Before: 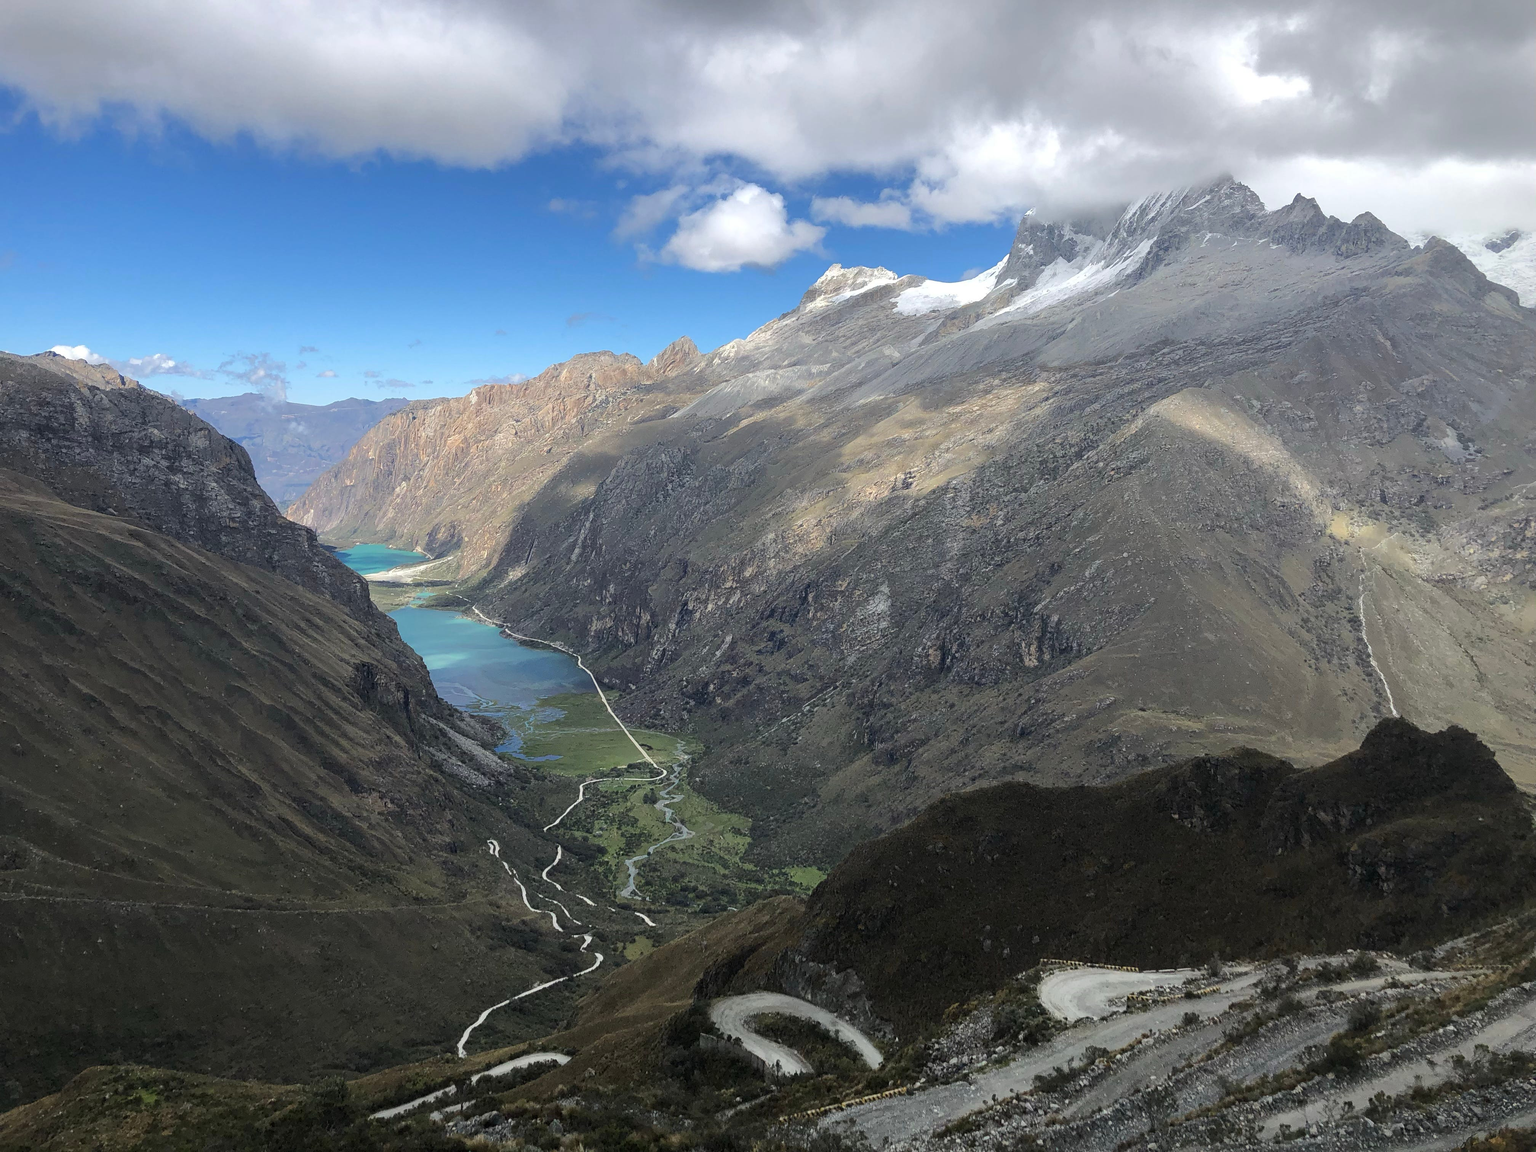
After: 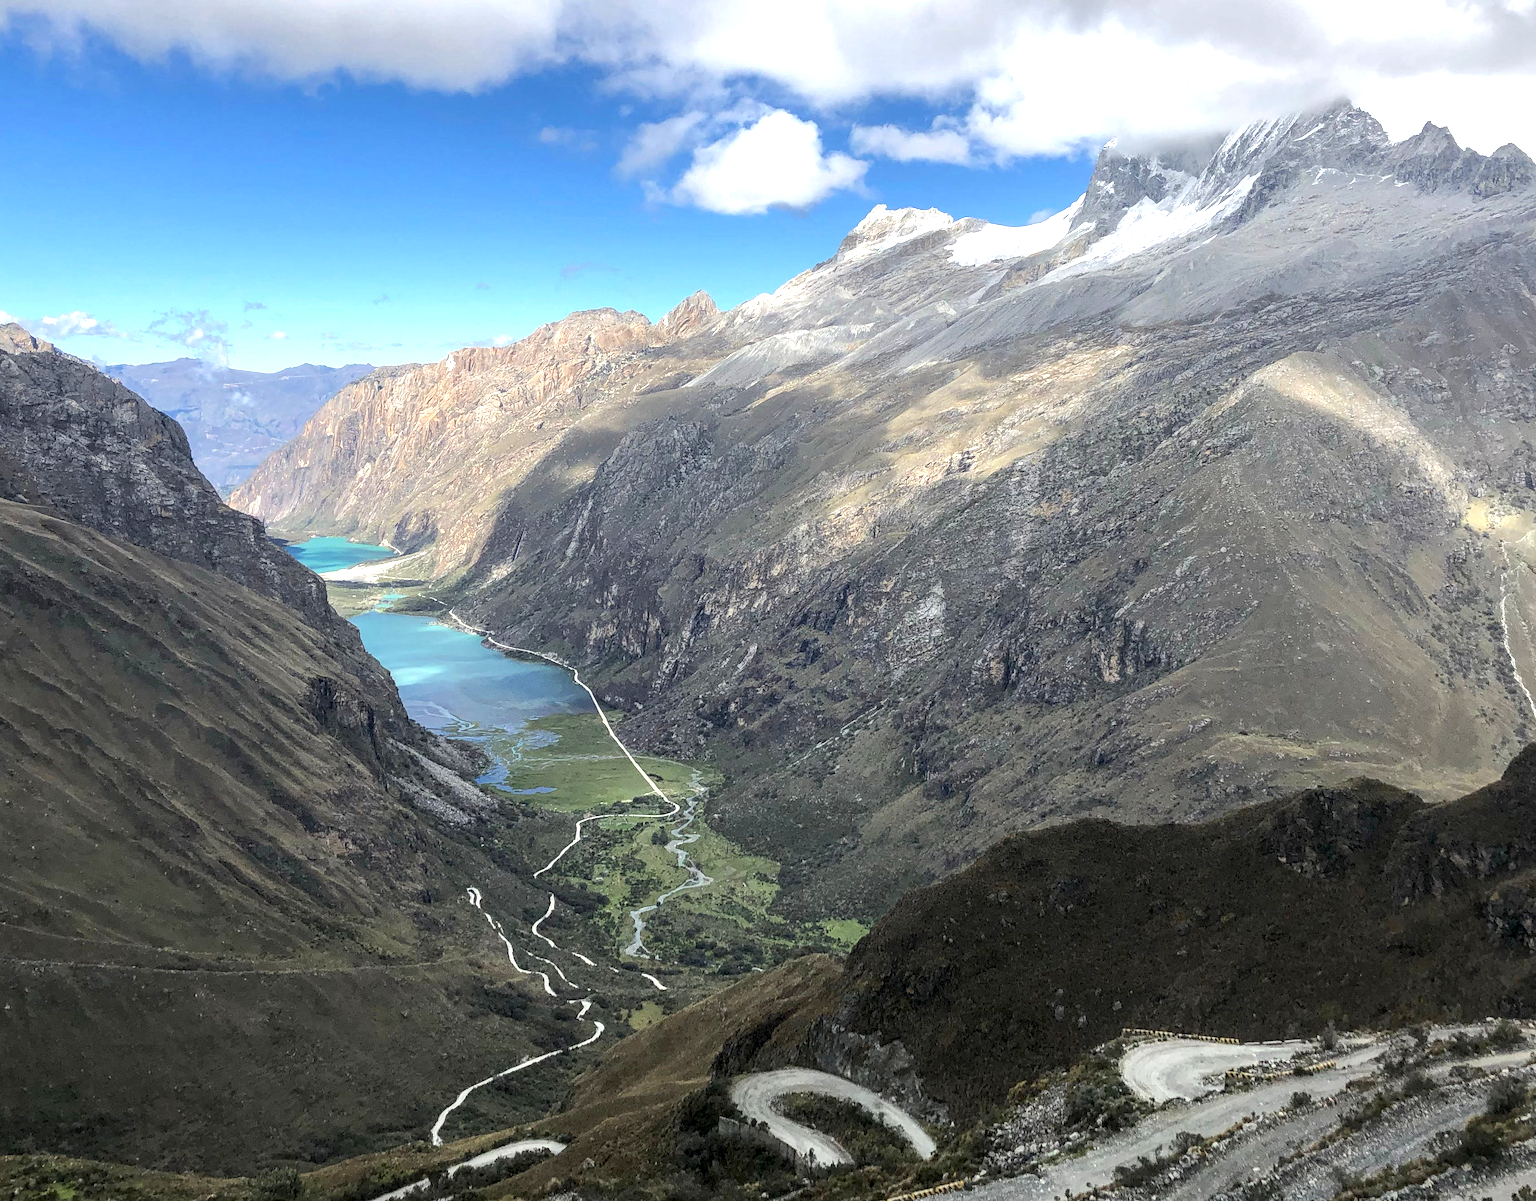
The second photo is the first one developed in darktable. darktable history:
crop: left 6.101%, top 7.941%, right 9.534%, bottom 4.08%
local contrast: on, module defaults
exposure: black level correction 0.001, exposure 0.676 EV, compensate highlight preservation false
